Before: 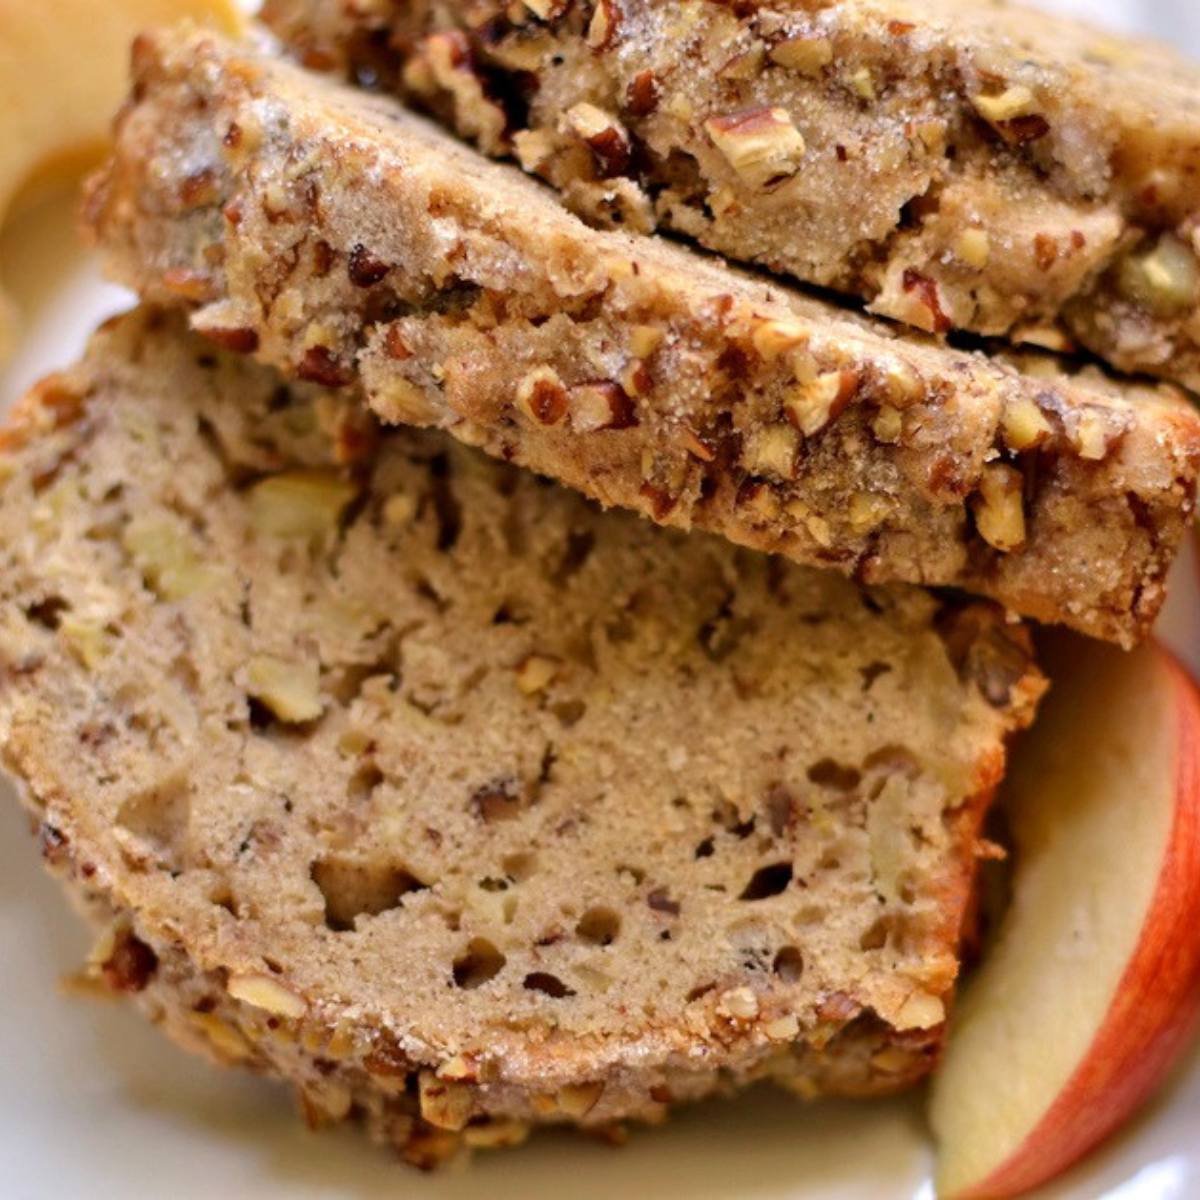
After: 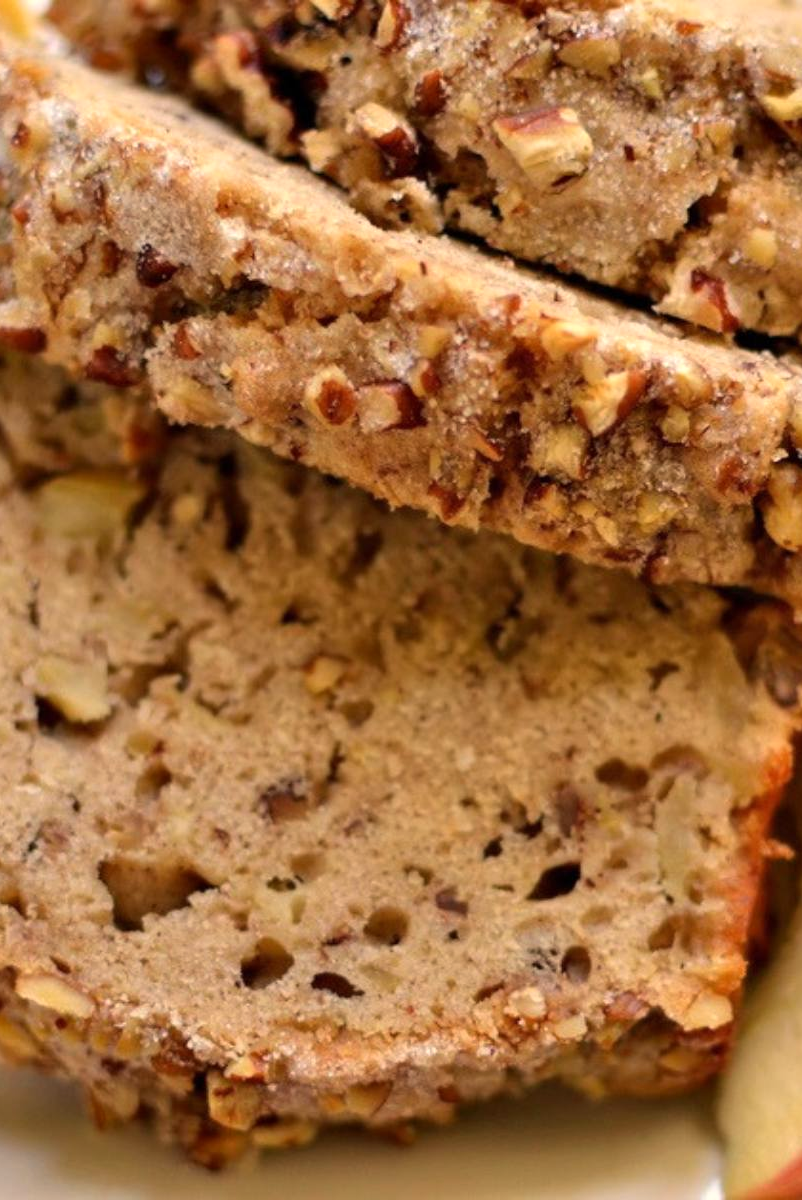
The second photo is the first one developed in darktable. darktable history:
white balance: red 1.045, blue 0.932
shadows and highlights: radius 337.17, shadows 29.01, soften with gaussian
crop and rotate: left 17.732%, right 15.423%
